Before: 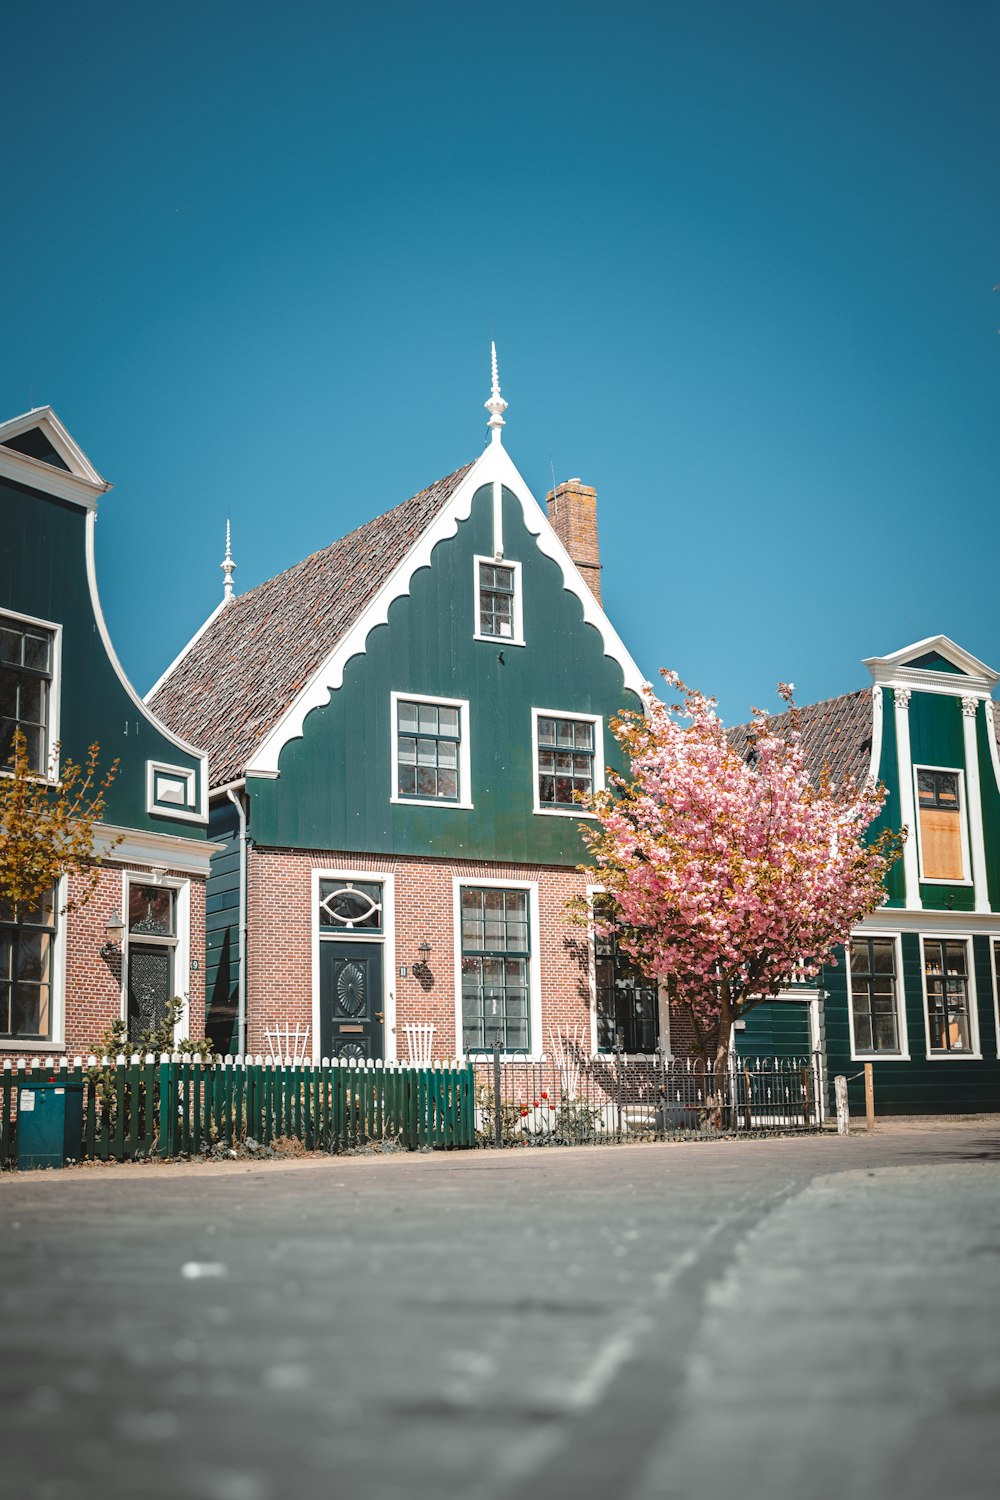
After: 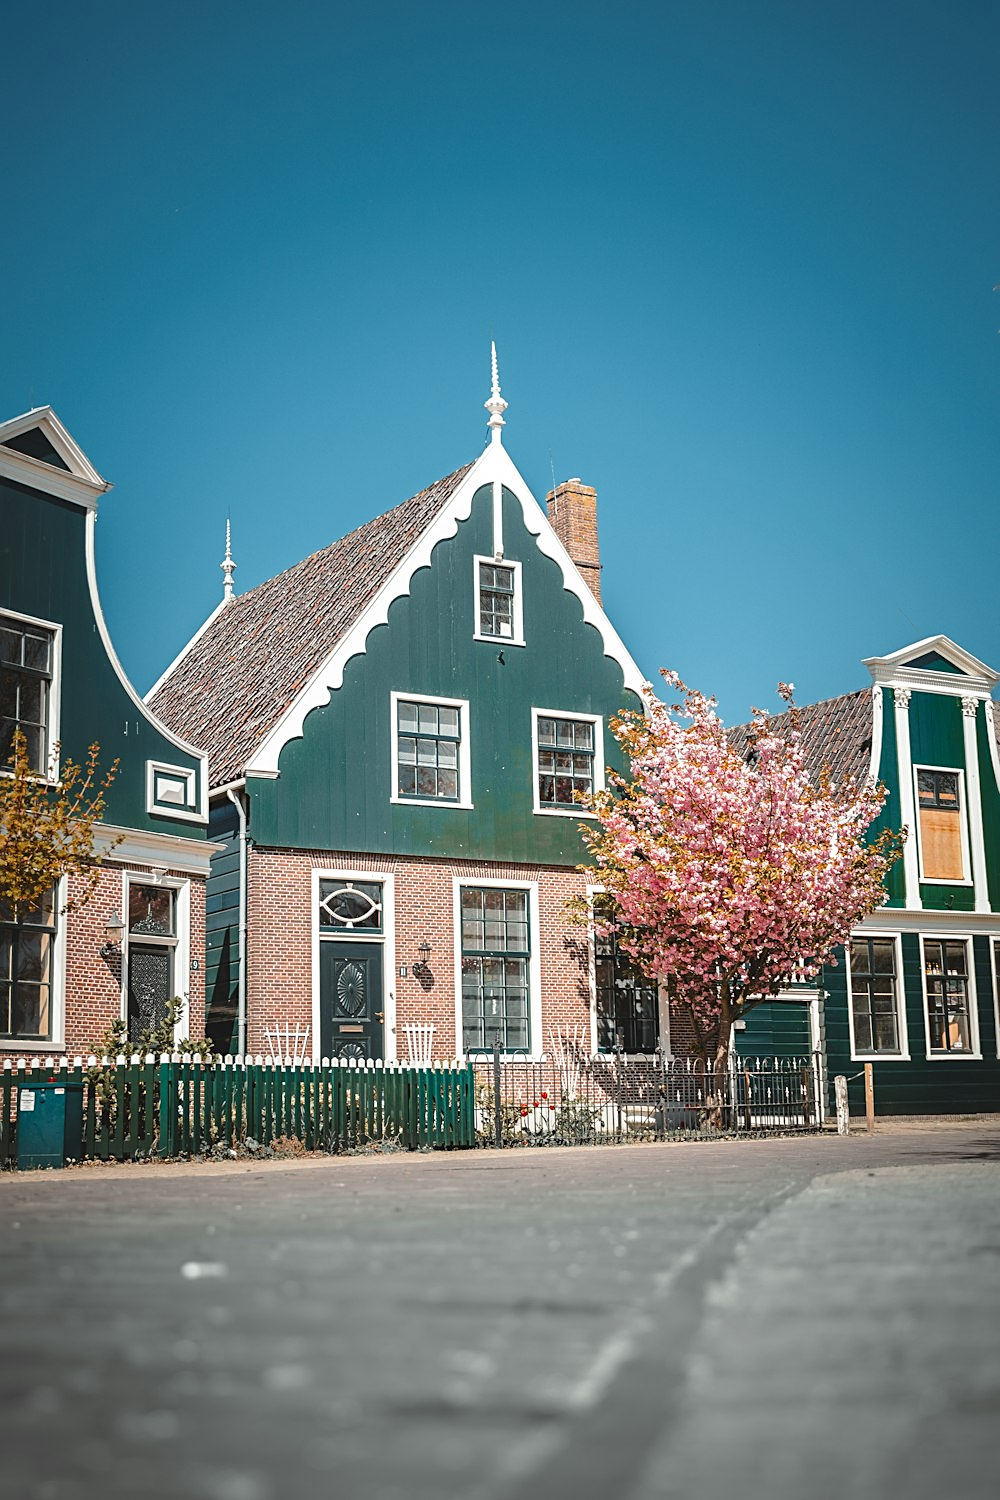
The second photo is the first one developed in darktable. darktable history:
sharpen: on, module defaults
shadows and highlights: radius 125.46, shadows 21.19, highlights -21.19, low approximation 0.01
